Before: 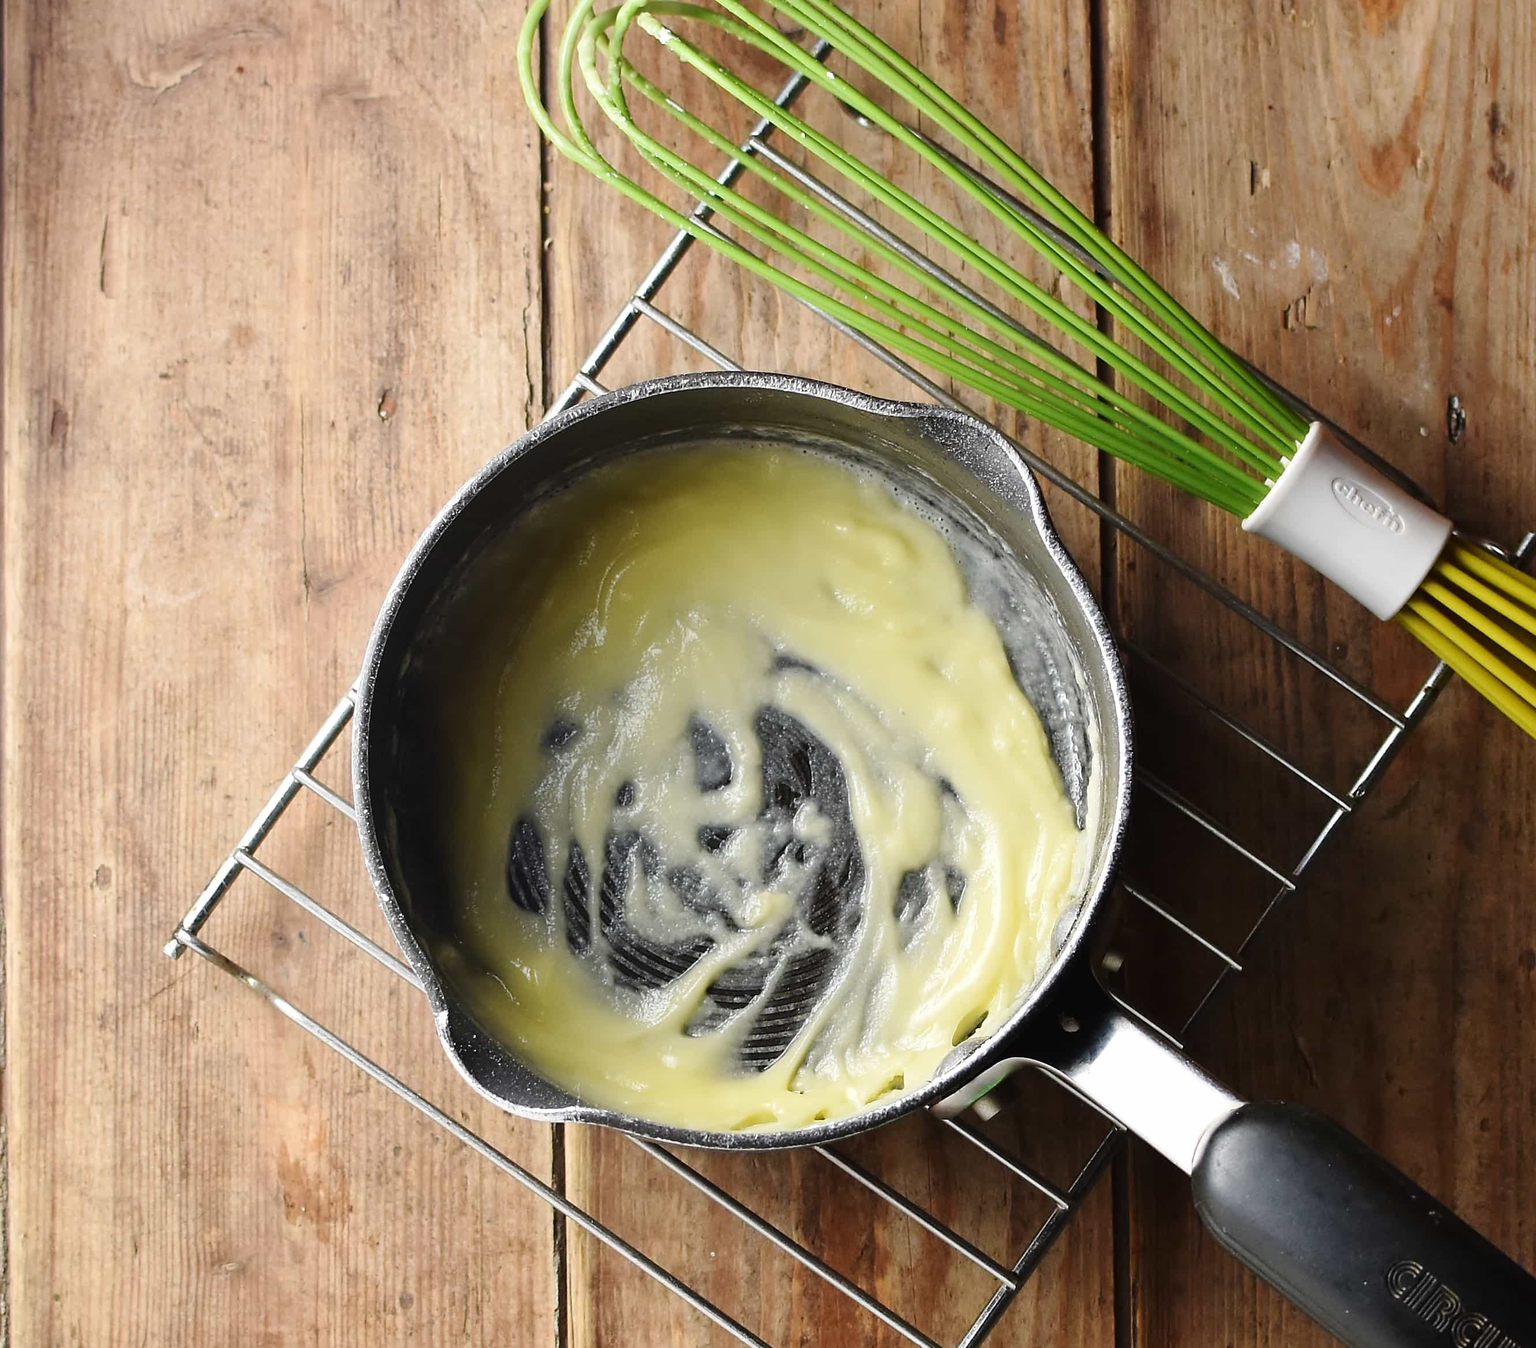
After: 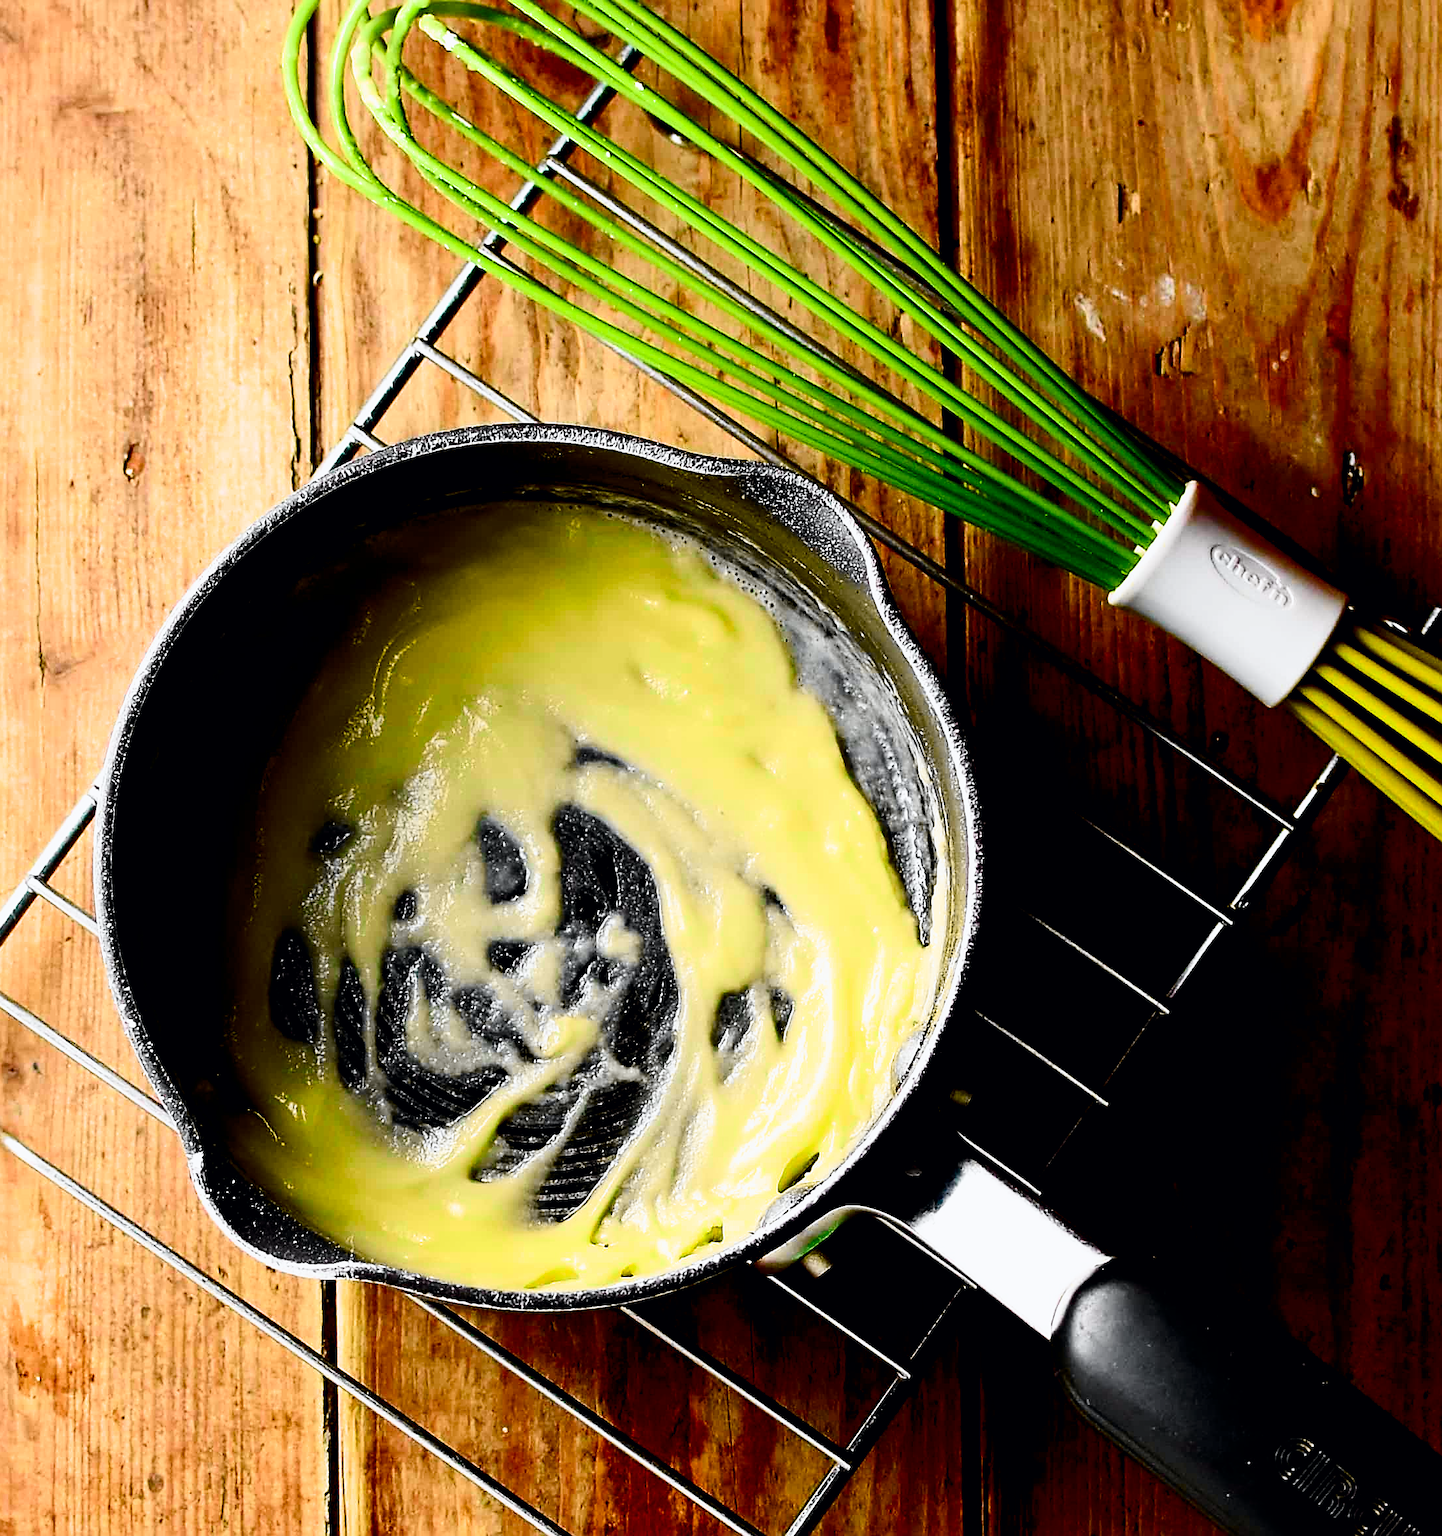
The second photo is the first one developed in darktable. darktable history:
sharpen: on, module defaults
filmic rgb: black relative exposure -3.64 EV, white relative exposure 2.44 EV, hardness 3.29
contrast brightness saturation: contrast 0.1, brightness -0.26, saturation 0.14
tone curve: curves: ch0 [(0, 0) (0.071, 0.047) (0.266, 0.26) (0.491, 0.552) (0.753, 0.818) (1, 0.983)]; ch1 [(0, 0) (0.346, 0.307) (0.408, 0.369) (0.463, 0.443) (0.482, 0.493) (0.502, 0.5) (0.517, 0.518) (0.55, 0.573) (0.597, 0.641) (0.651, 0.709) (1, 1)]; ch2 [(0, 0) (0.346, 0.34) (0.434, 0.46) (0.485, 0.494) (0.5, 0.494) (0.517, 0.506) (0.535, 0.545) (0.583, 0.634) (0.625, 0.686) (1, 1)], color space Lab, independent channels, preserve colors none
color balance rgb: perceptual saturation grading › global saturation 20%, perceptual saturation grading › highlights -25%, perceptual saturation grading › shadows 50.52%, global vibrance 40.24%
crop: left 17.582%, bottom 0.031%
